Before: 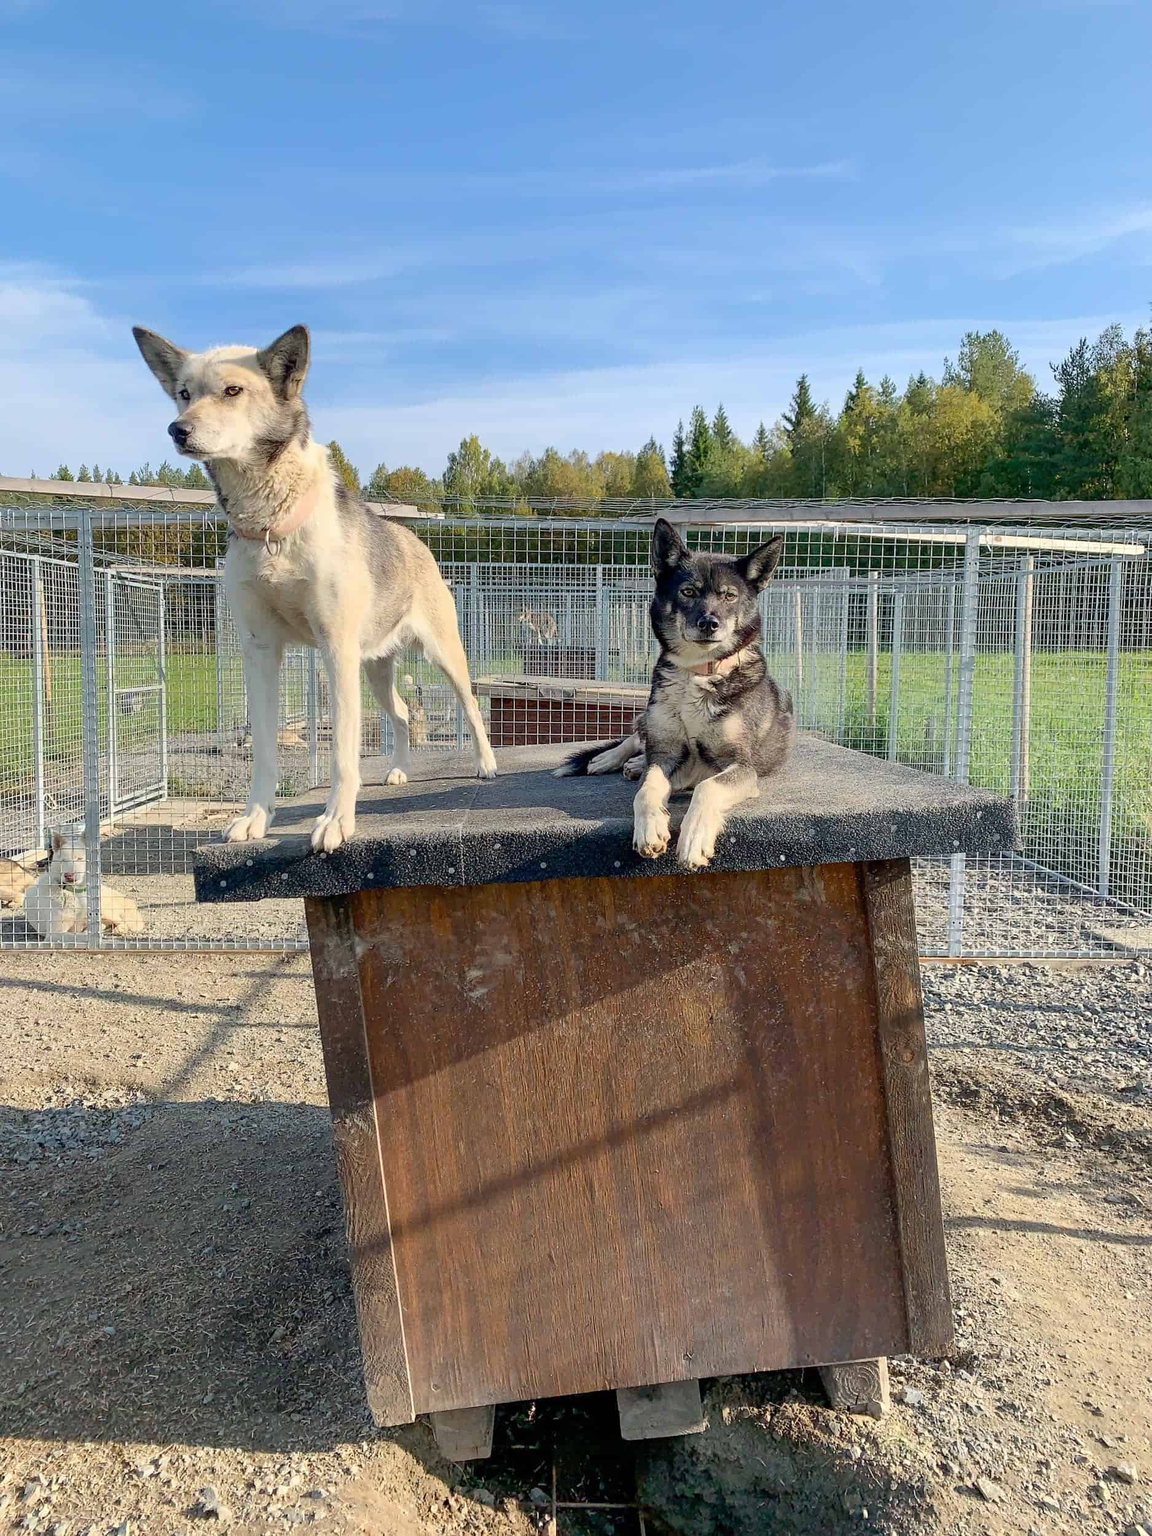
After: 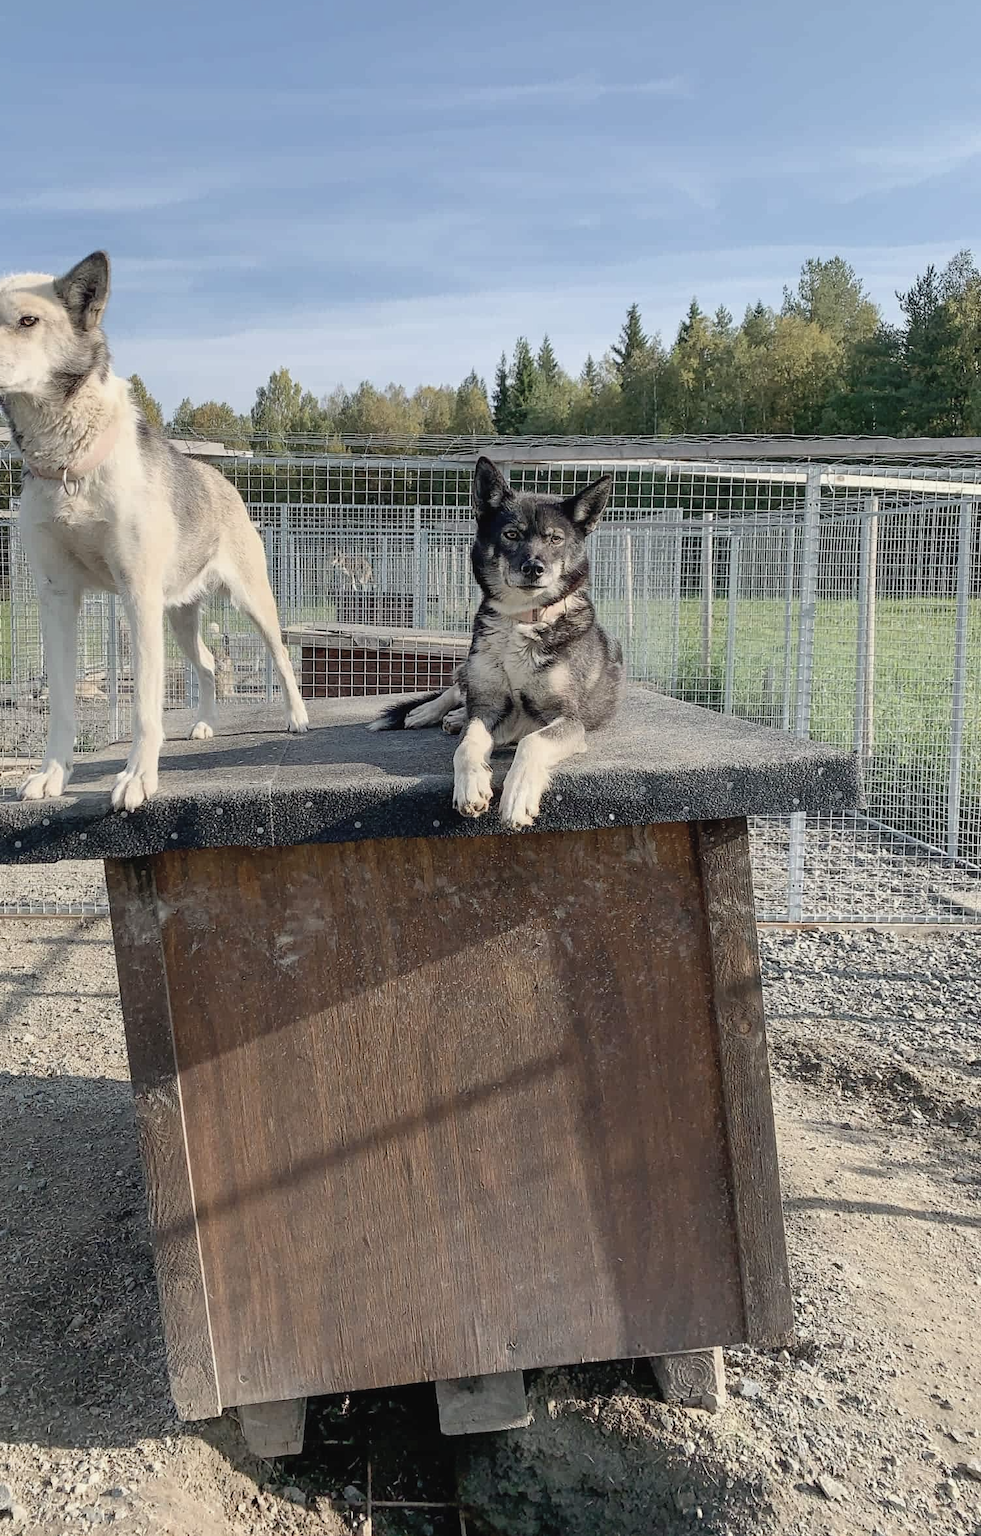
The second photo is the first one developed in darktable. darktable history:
crop and rotate: left 17.959%, top 5.771%, right 1.742%
contrast brightness saturation: contrast -0.05, saturation -0.41
